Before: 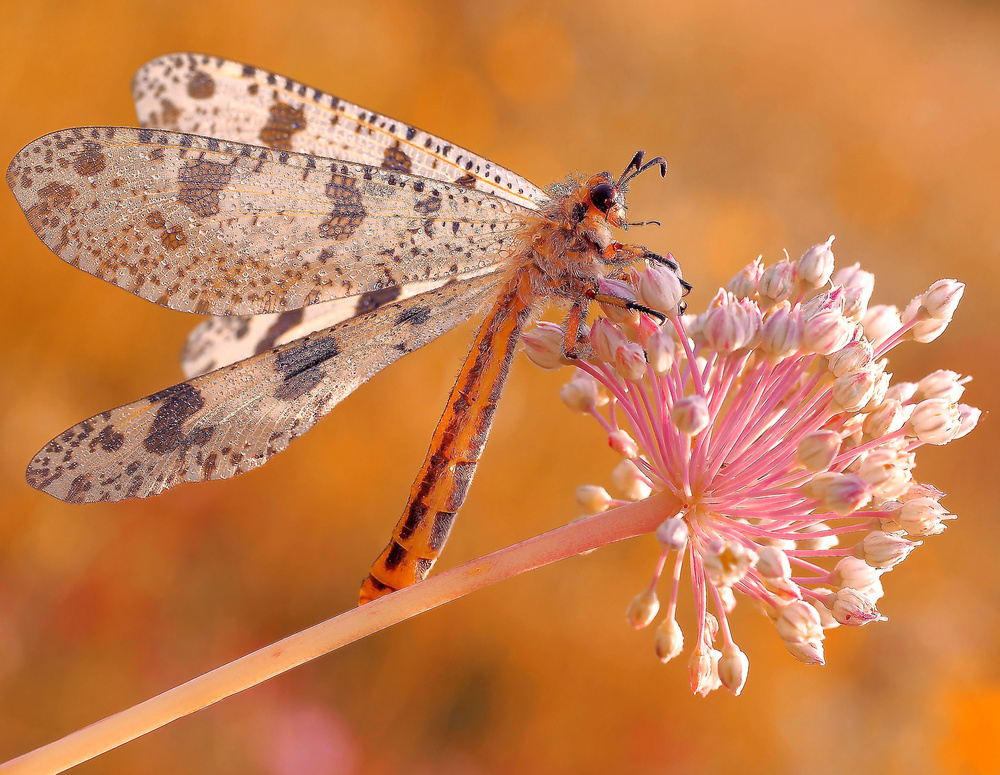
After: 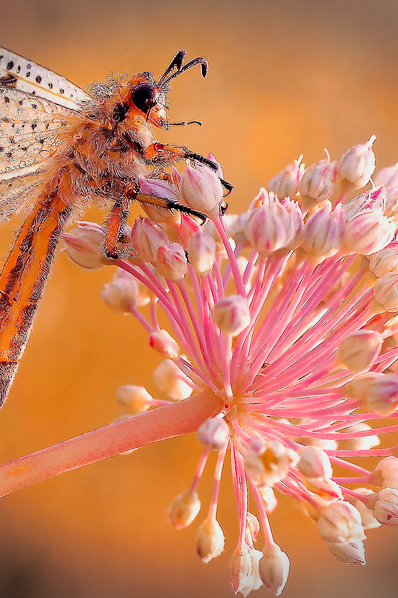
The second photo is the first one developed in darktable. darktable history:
contrast brightness saturation: saturation 0.105
vignetting: fall-off start 89.05%, fall-off radius 43.36%, width/height ratio 1.168, dithering 8-bit output
filmic rgb: black relative exposure -16 EV, white relative exposure 6.23 EV, hardness 5.1, contrast 1.357, preserve chrominance max RGB
crop: left 45.924%, top 12.998%, right 14.236%, bottom 9.817%
